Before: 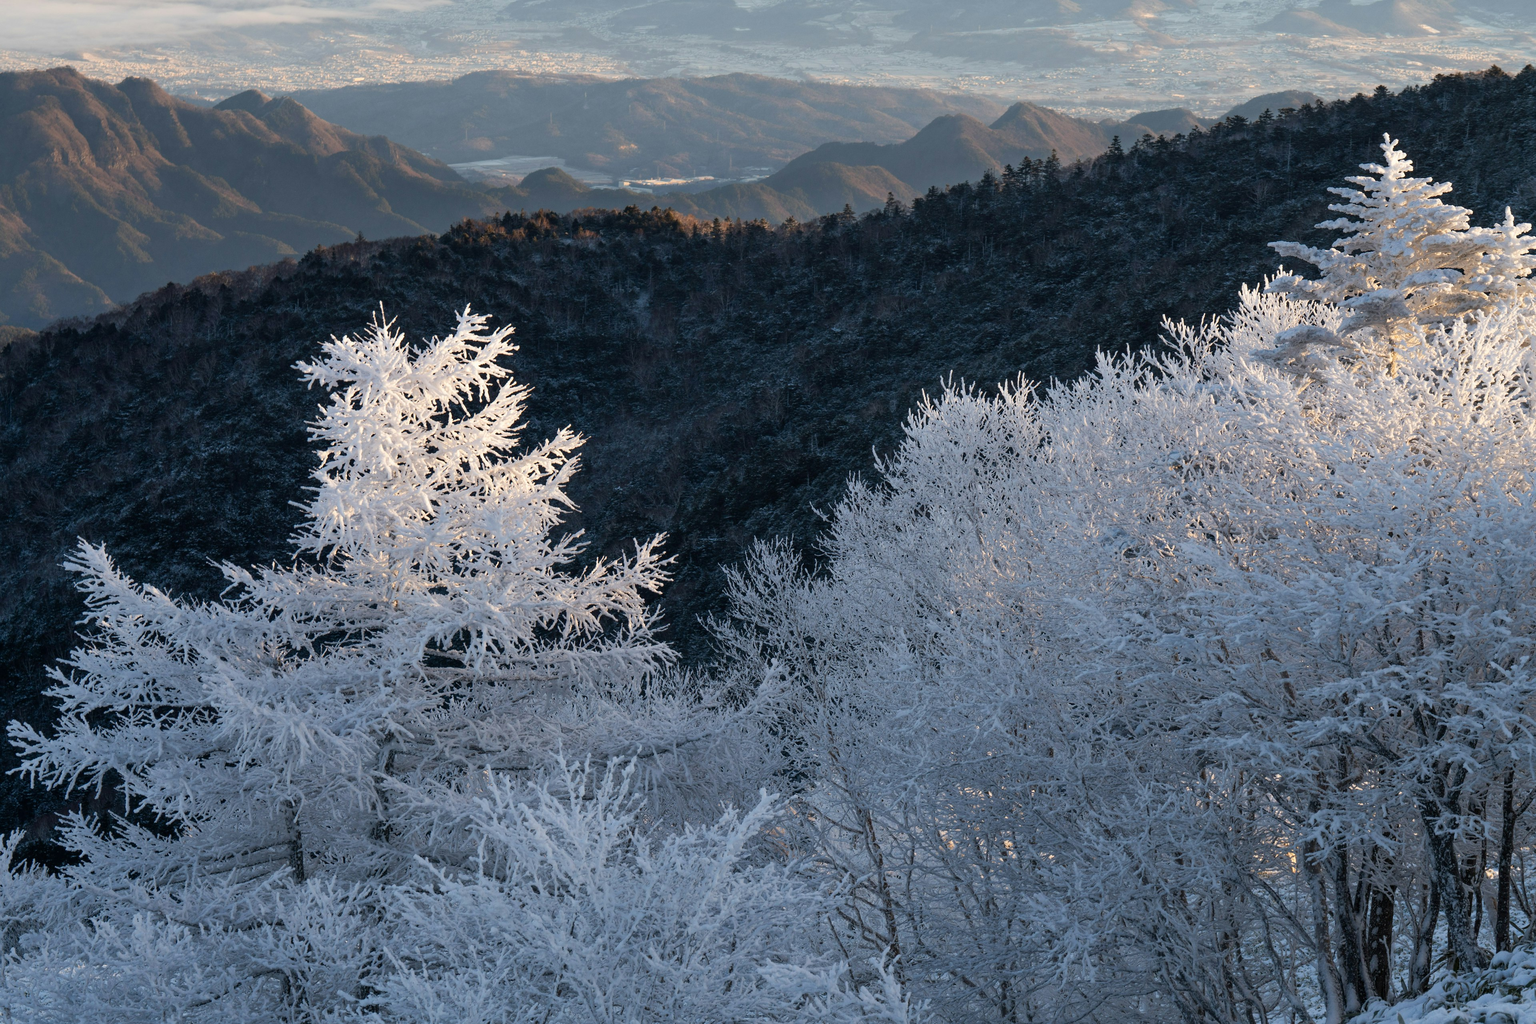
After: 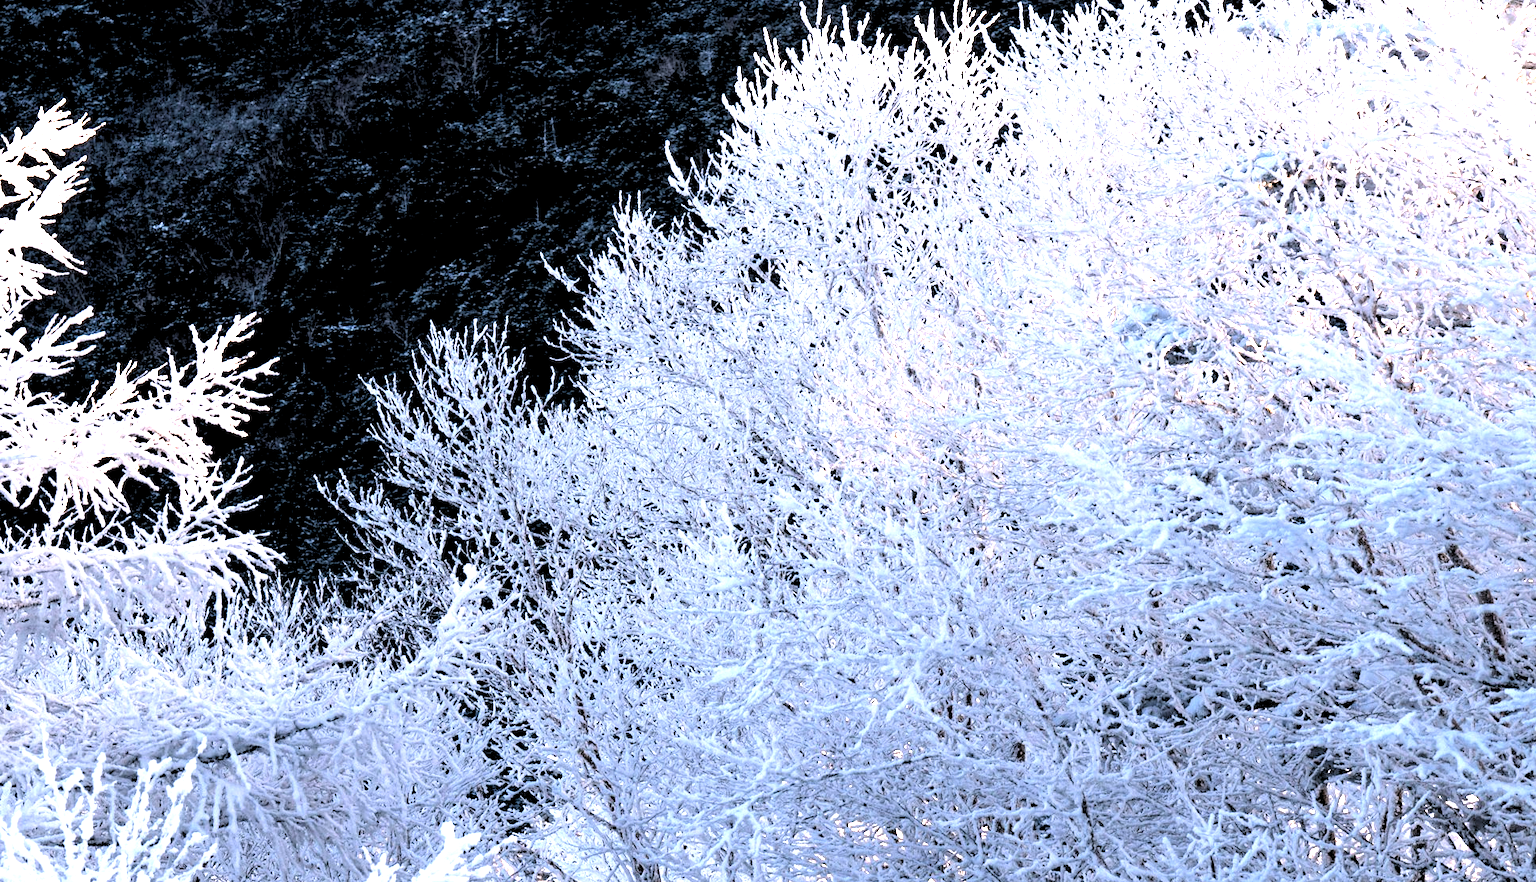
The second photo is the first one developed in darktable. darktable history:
exposure: black level correction 0, exposure 1.1 EV, compensate exposure bias true, compensate highlight preservation false
tone equalizer: -8 EV -0.75 EV, -7 EV -0.7 EV, -6 EV -0.6 EV, -5 EV -0.4 EV, -3 EV 0.4 EV, -2 EV 0.6 EV, -1 EV 0.7 EV, +0 EV 0.75 EV, edges refinement/feathering 500, mask exposure compensation -1.57 EV, preserve details no
rgb levels: levels [[0.029, 0.461, 0.922], [0, 0.5, 1], [0, 0.5, 1]]
crop: left 35.03%, top 36.625%, right 14.663%, bottom 20.057%
white balance: red 1.05, blue 1.072
